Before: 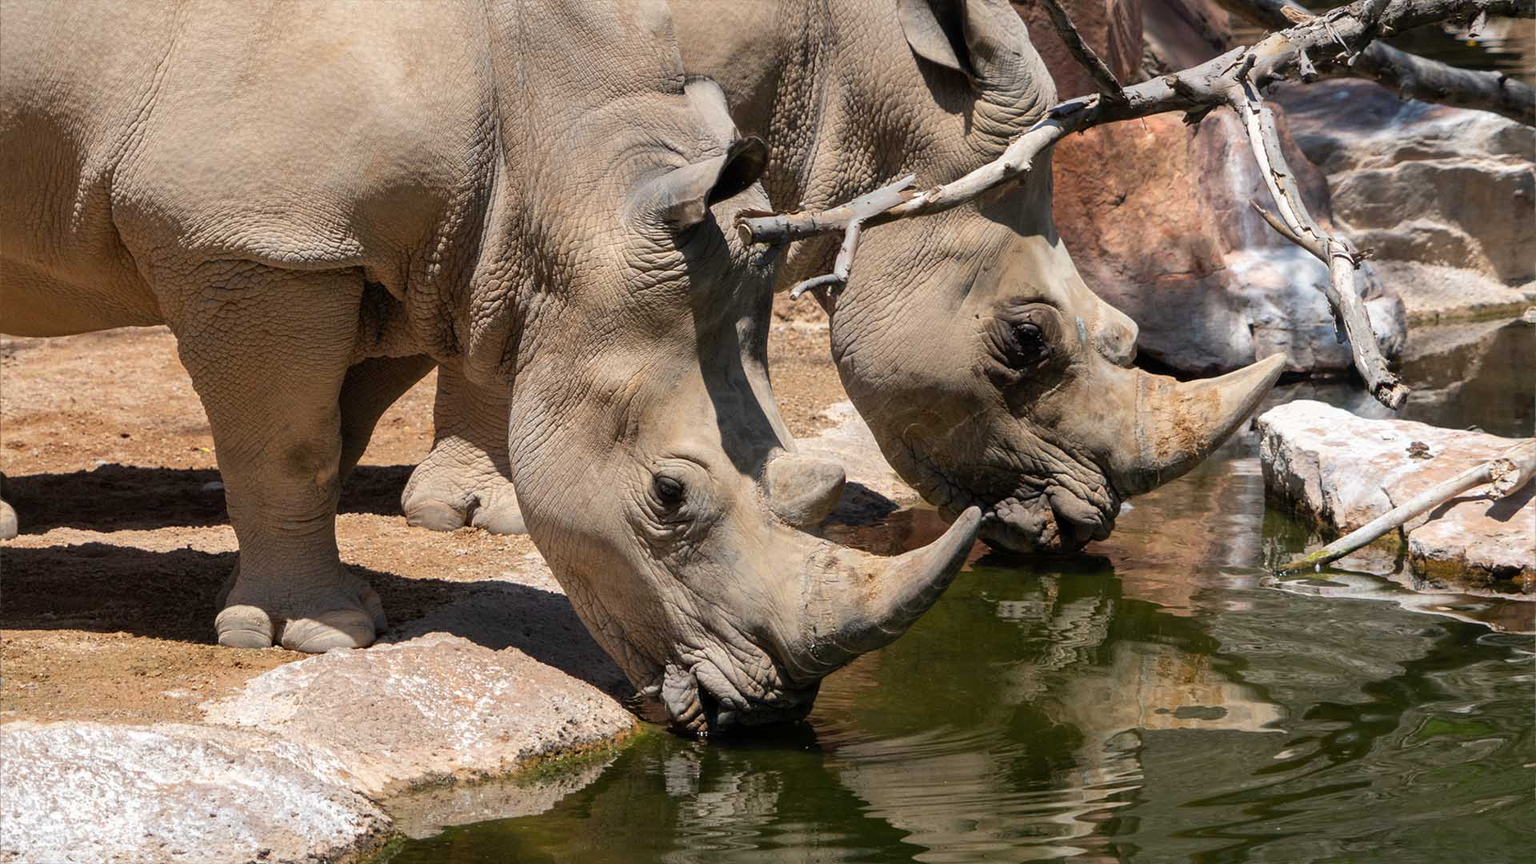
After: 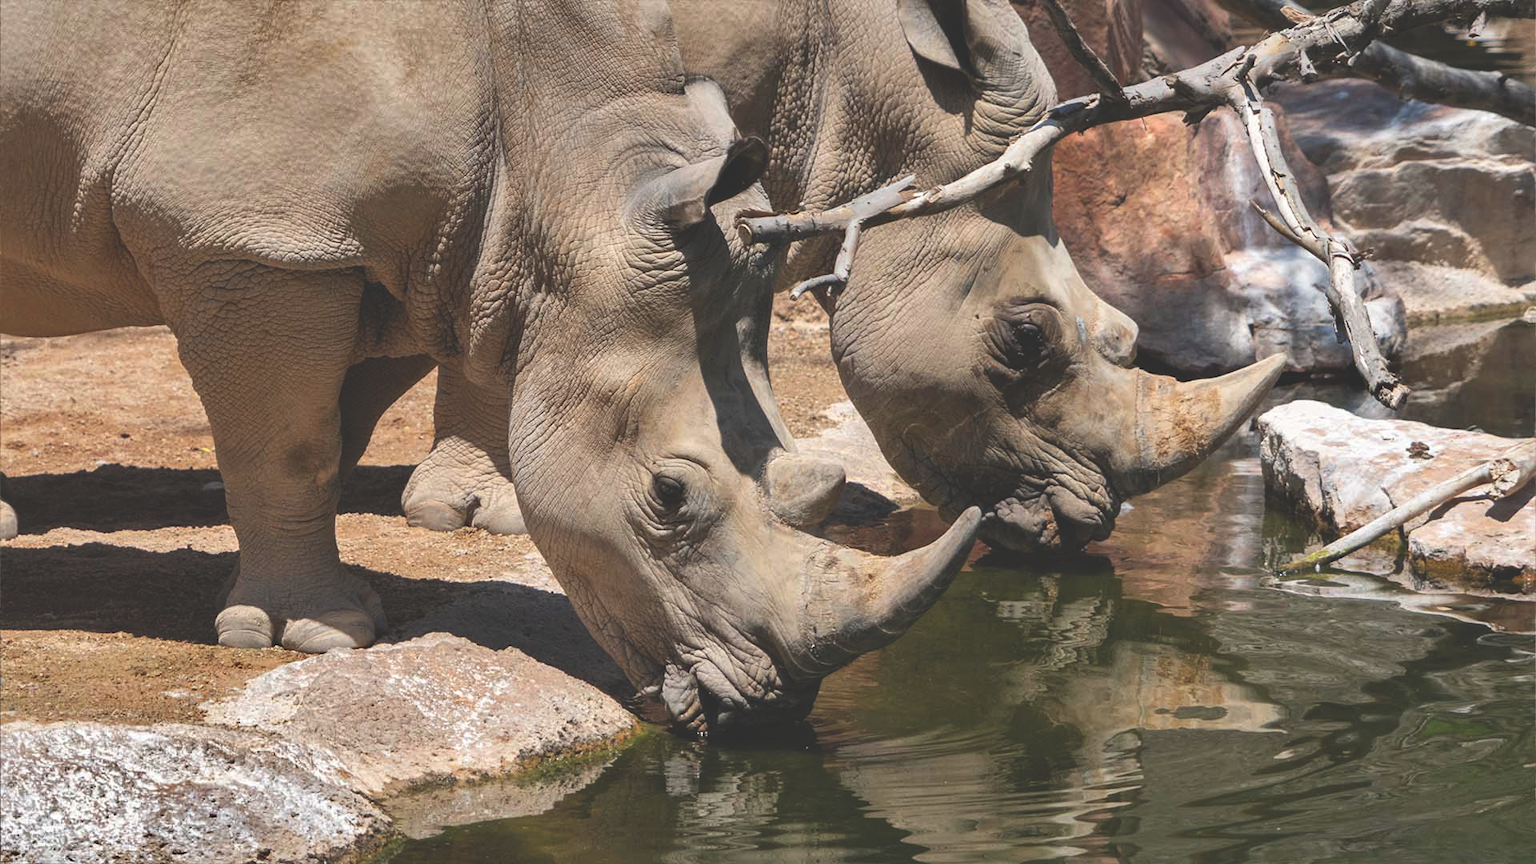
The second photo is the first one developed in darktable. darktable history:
tone equalizer: -8 EV 0.06 EV, smoothing diameter 25%, edges refinement/feathering 10, preserve details guided filter
shadows and highlights: shadows 20.91, highlights -82.73, soften with gaussian
exposure: black level correction -0.028, compensate highlight preservation false
